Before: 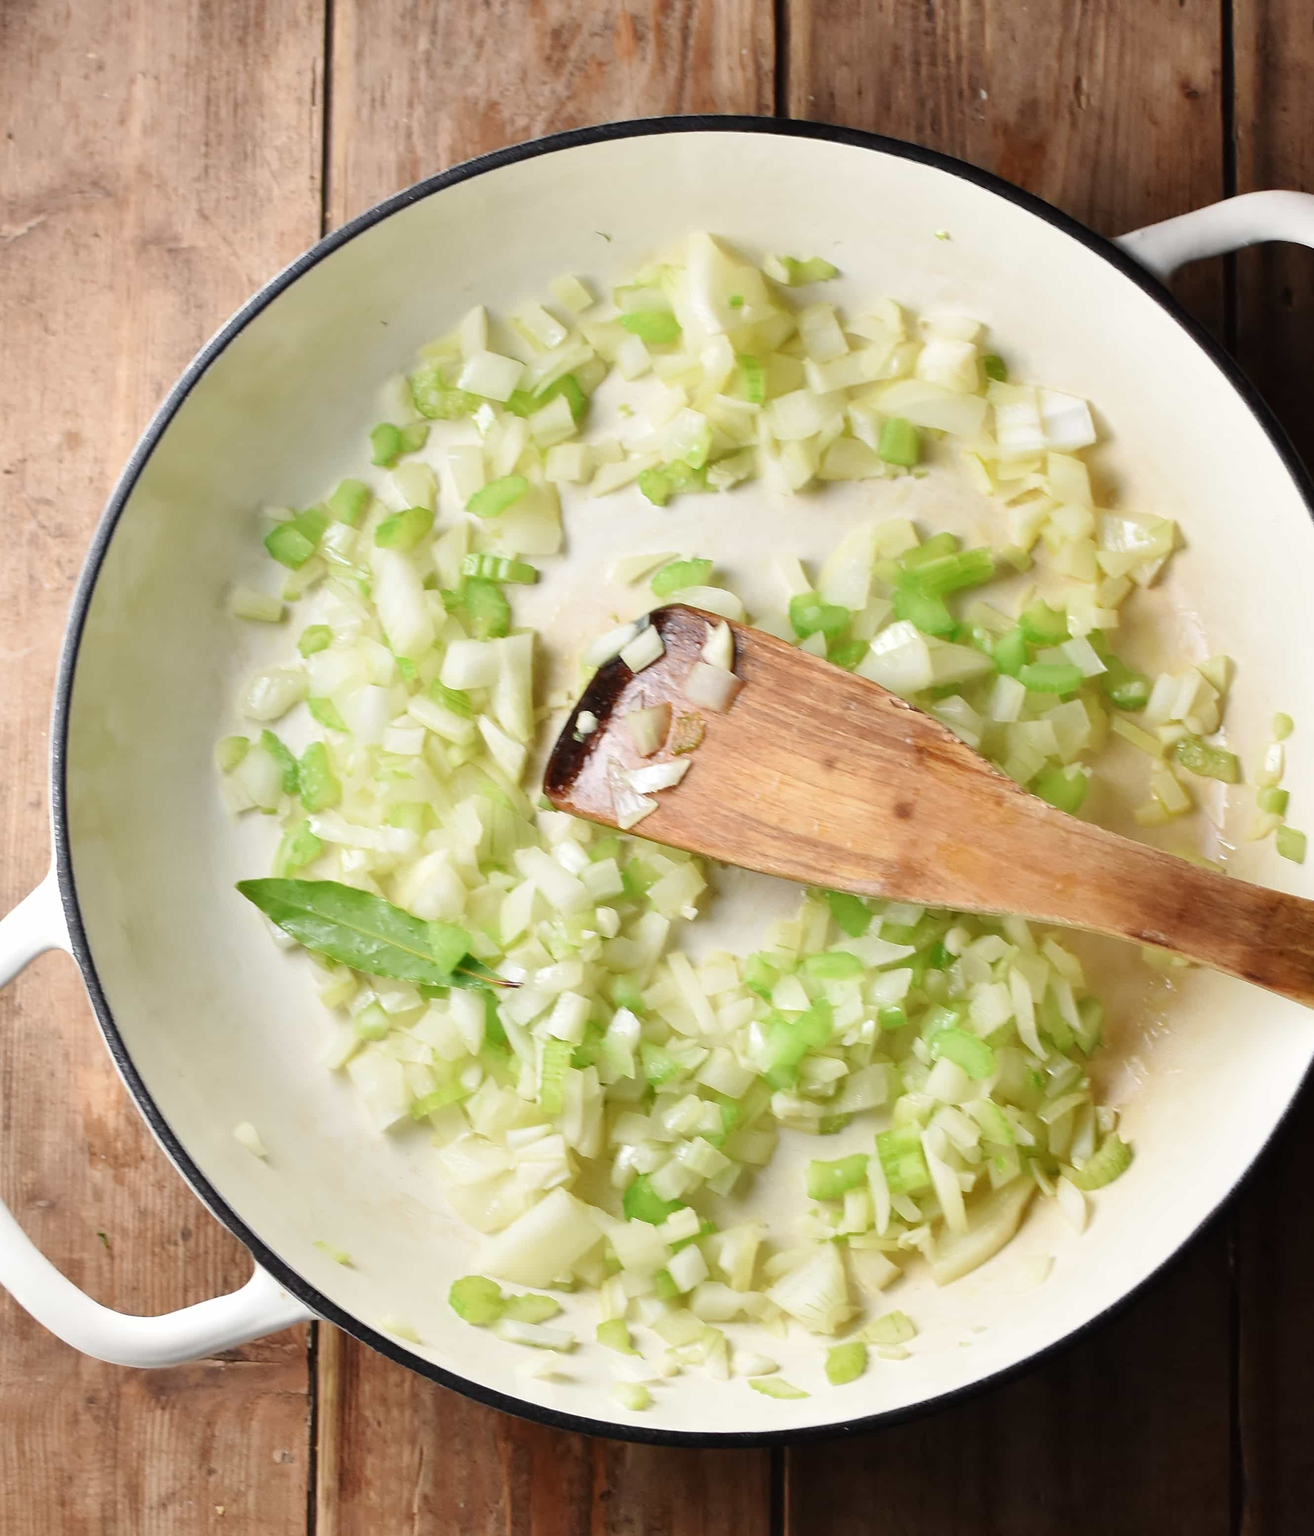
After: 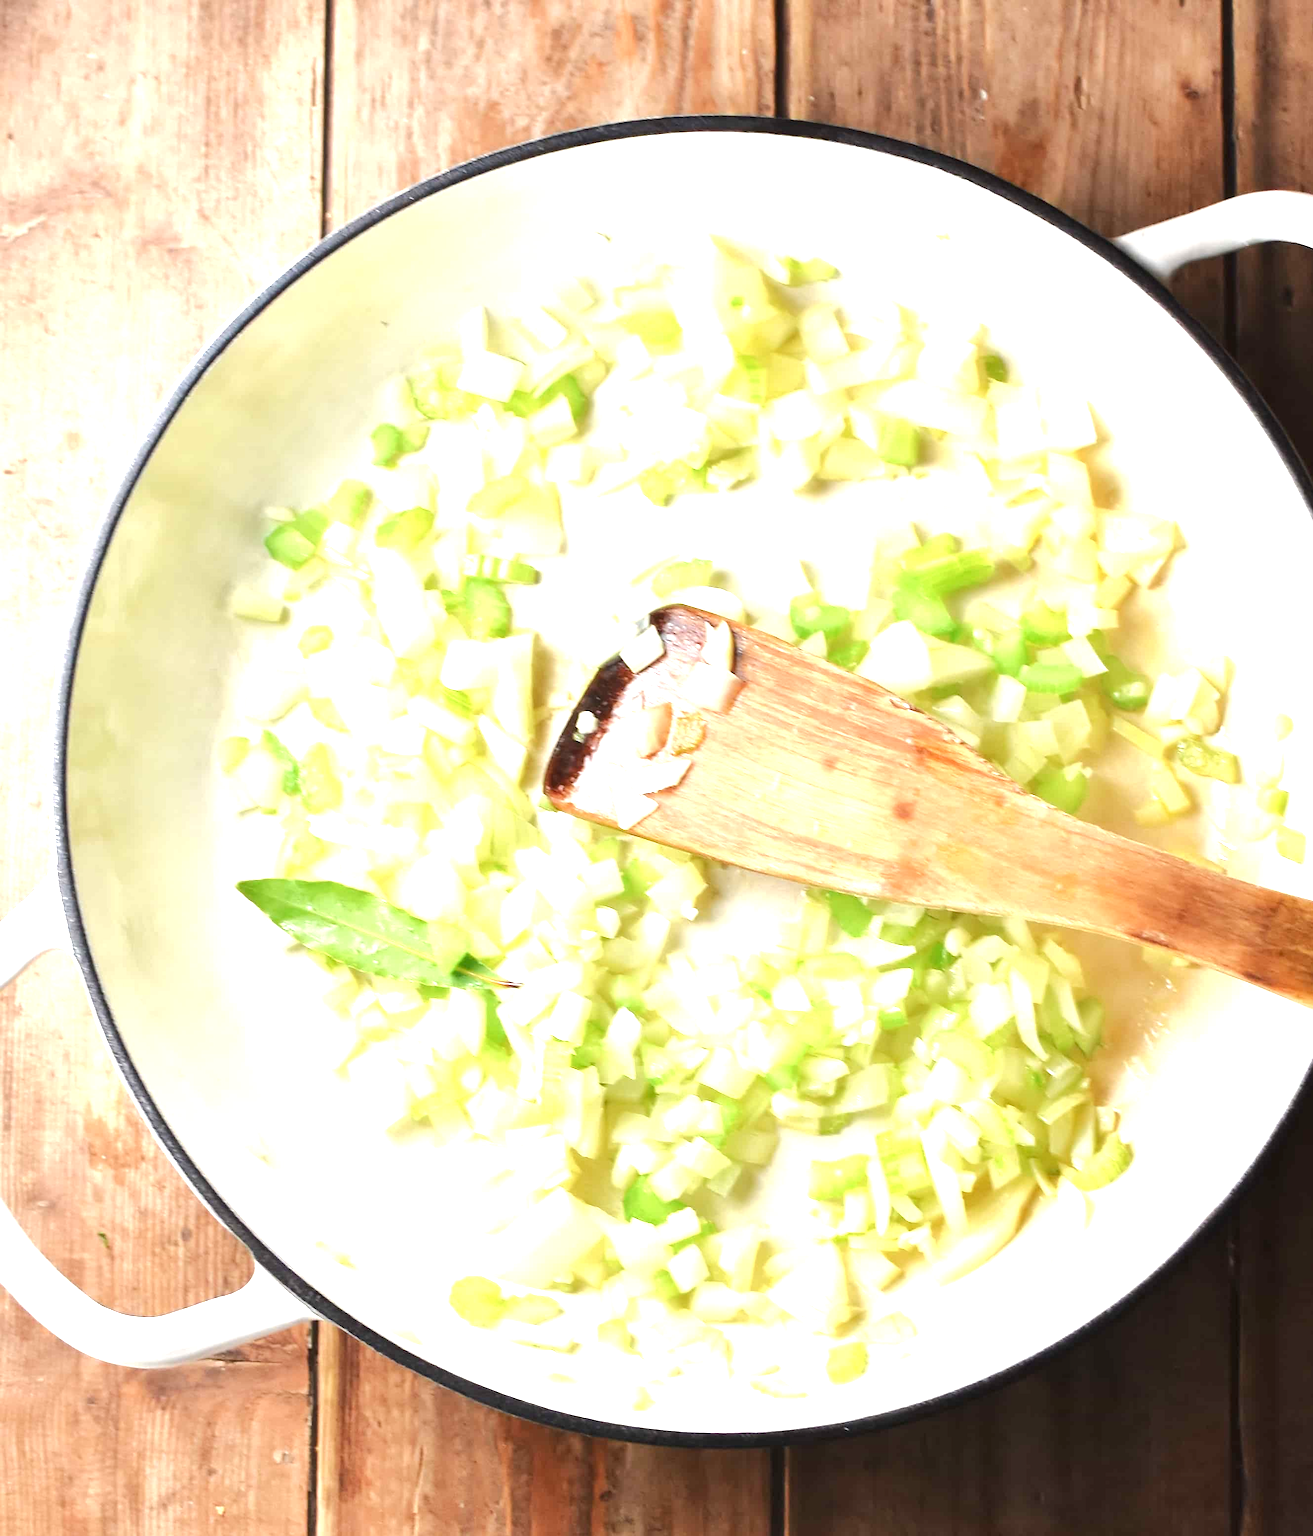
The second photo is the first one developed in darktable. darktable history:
base curve: curves: ch0 [(0, 0) (0.262, 0.32) (0.722, 0.705) (1, 1)]
exposure: black level correction 0, exposure 1.2 EV, compensate highlight preservation false
